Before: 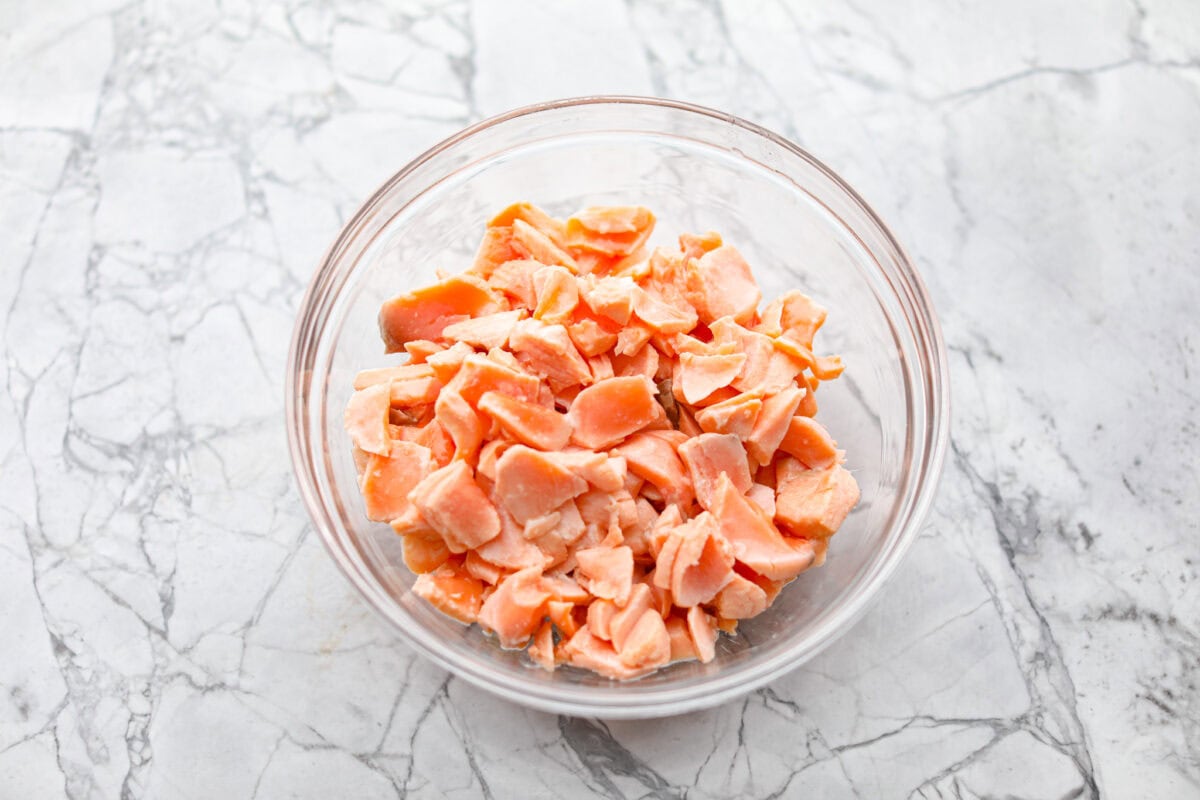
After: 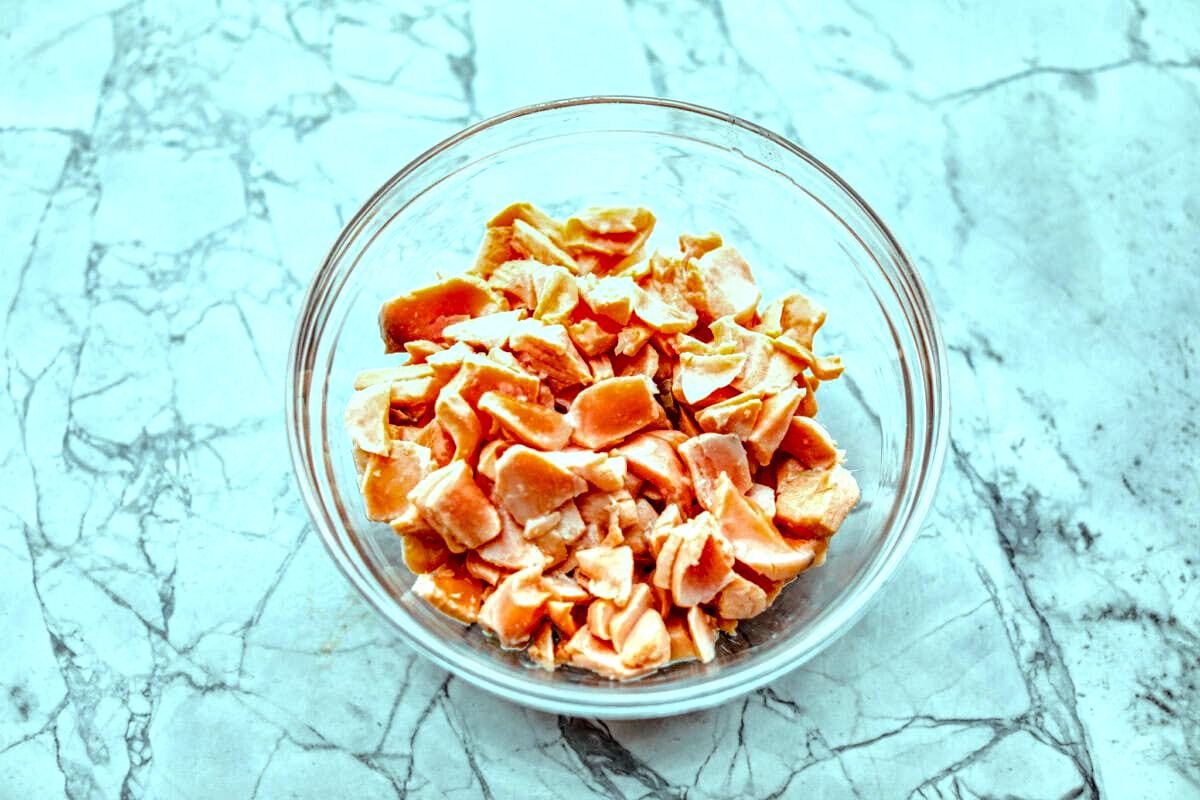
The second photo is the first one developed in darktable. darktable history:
contrast equalizer: y [[0.6 ×6], [0.55 ×6], [0 ×6], [0 ×6], [0 ×6]], mix 0.779
local contrast: highlights 78%, shadows 56%, detail 175%, midtone range 0.427
color balance rgb: shadows lift › chroma 2.065%, shadows lift › hue 220.48°, highlights gain › chroma 4.106%, highlights gain › hue 200.18°, perceptual saturation grading › global saturation 35.218%, perceptual brilliance grading › mid-tones 10.181%, perceptual brilliance grading › shadows 14.228%
